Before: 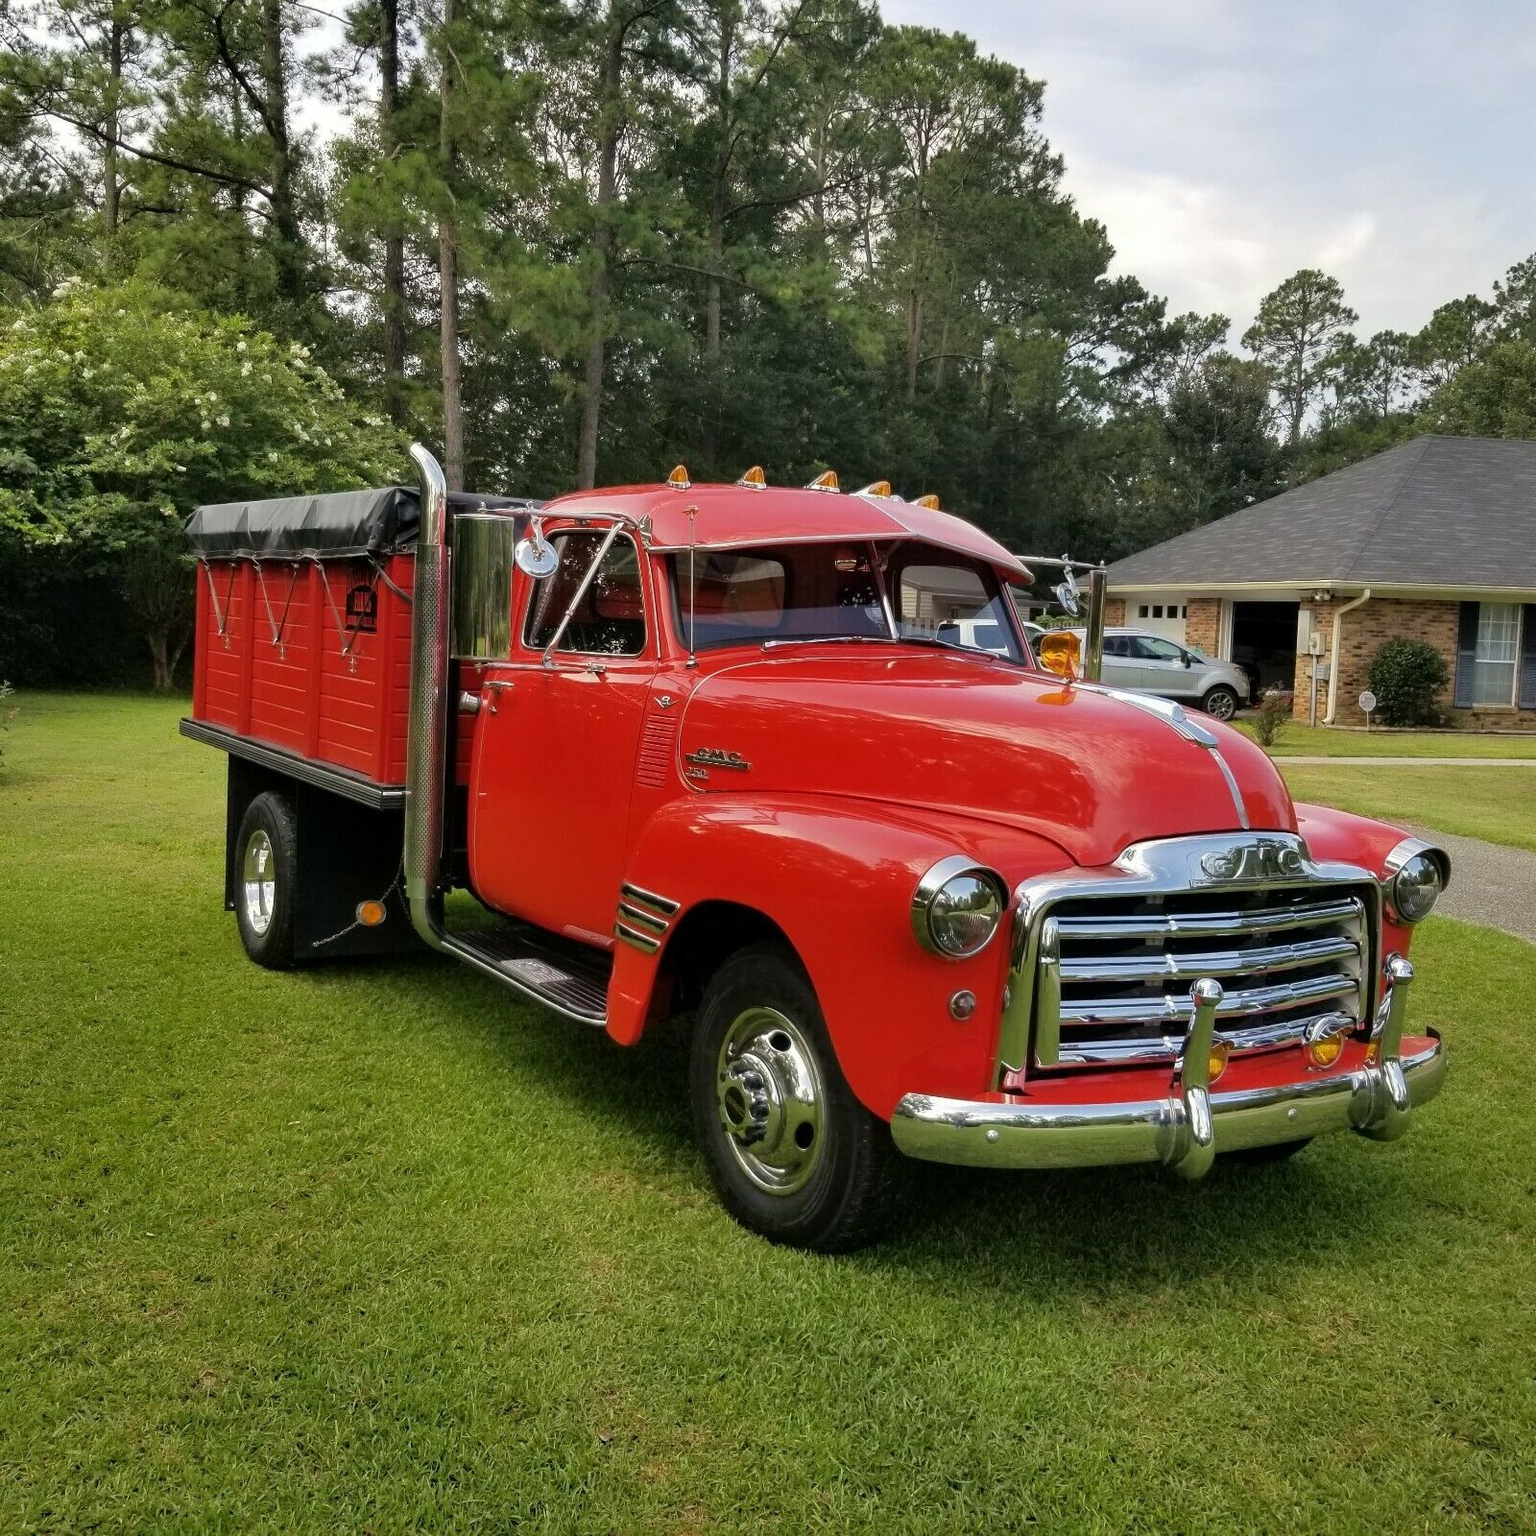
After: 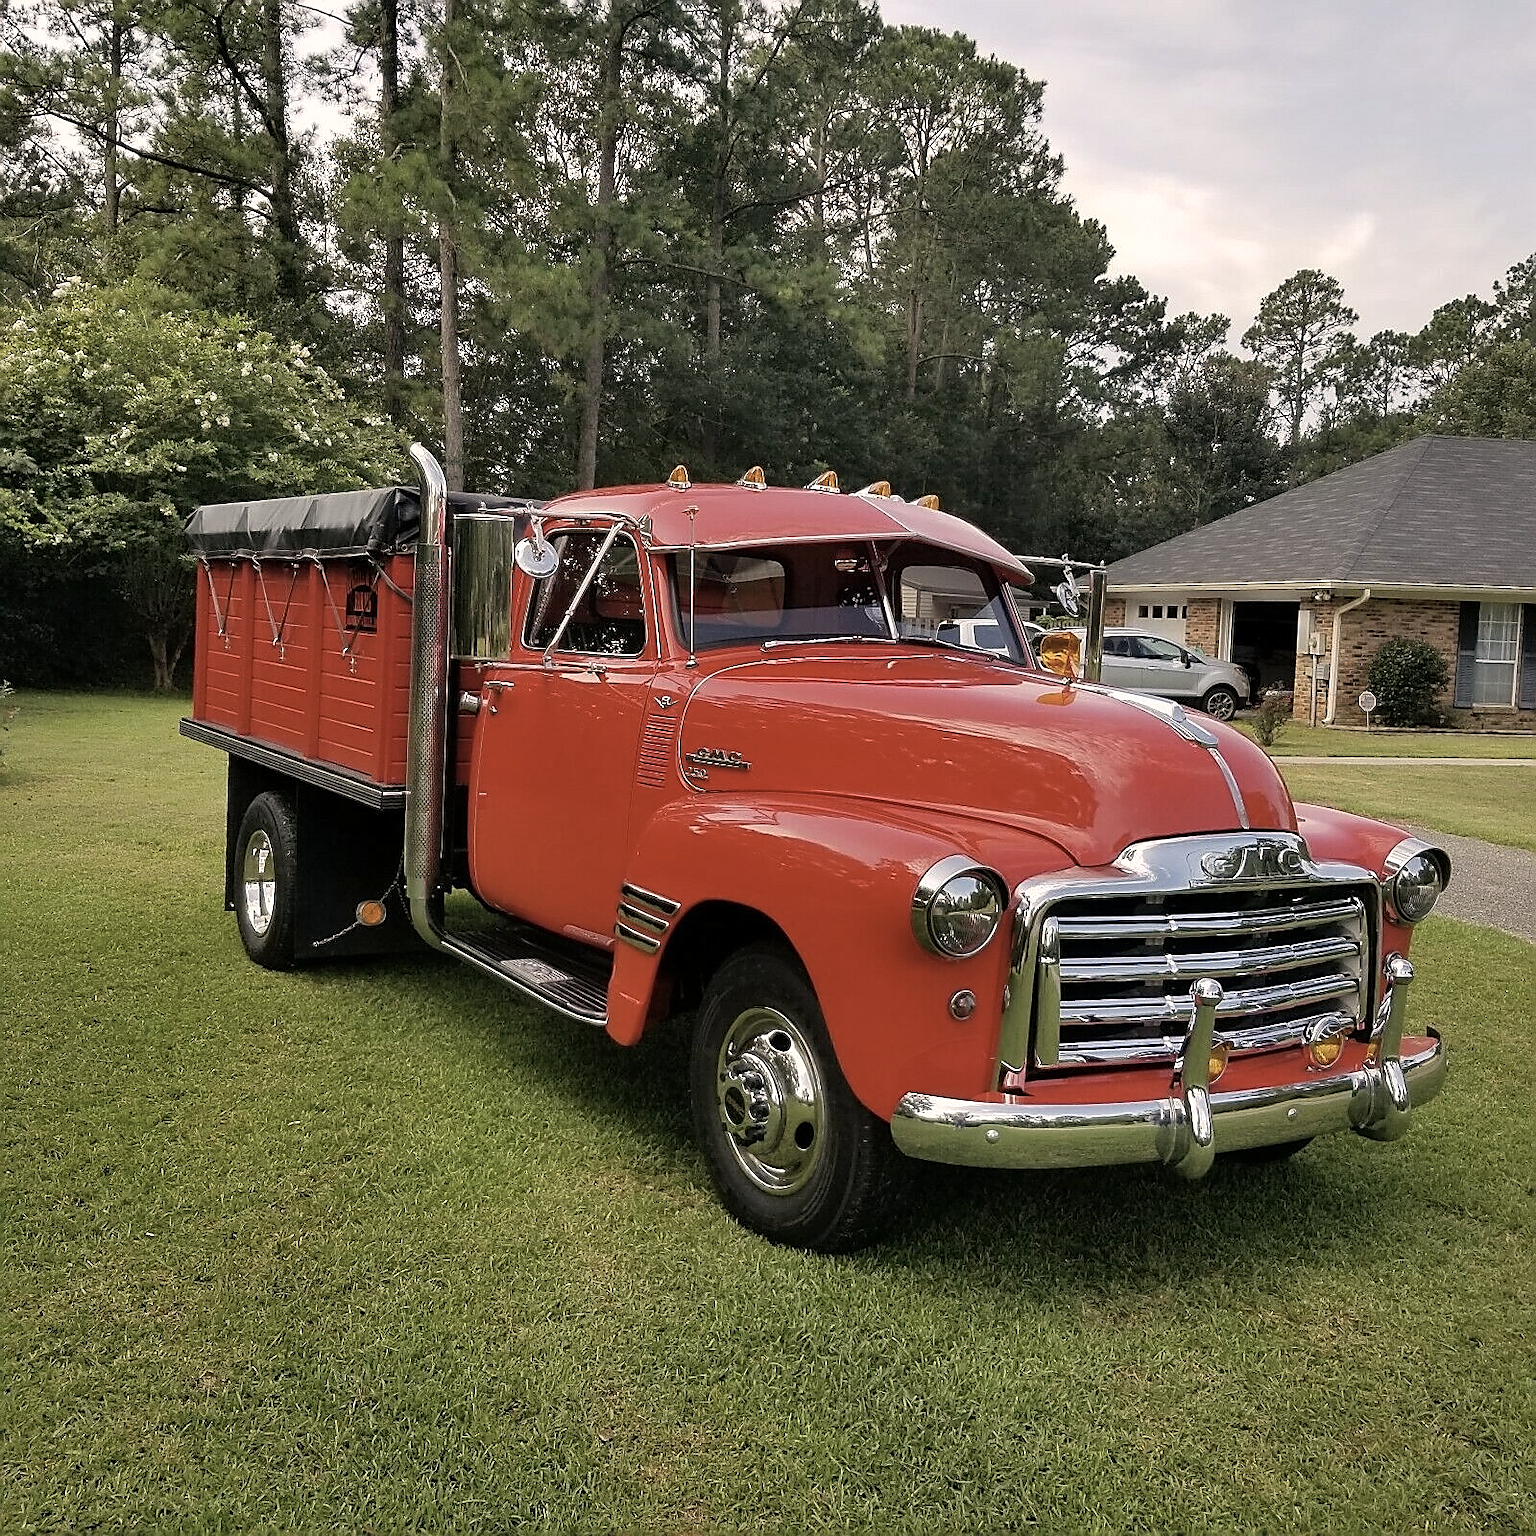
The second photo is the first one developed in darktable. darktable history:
sharpen: radius 1.398, amount 1.236, threshold 0.709
color correction: highlights a* 5.5, highlights b* 5.17, saturation 0.677
